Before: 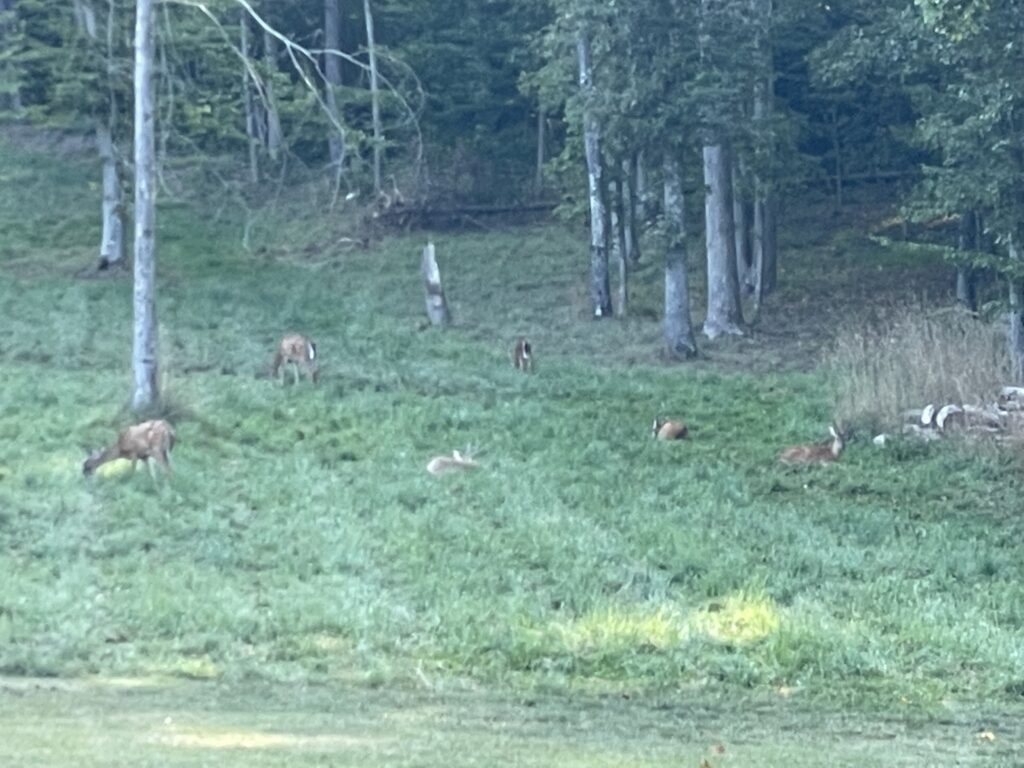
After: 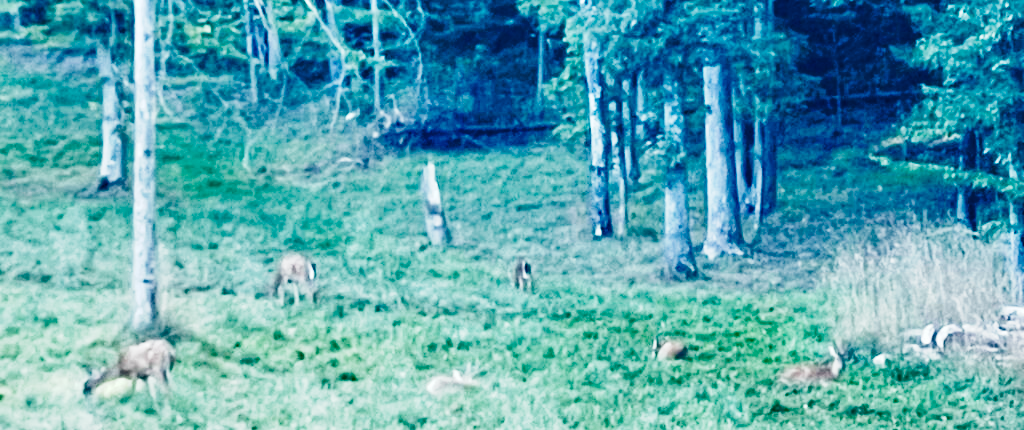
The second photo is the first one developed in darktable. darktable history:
crop and rotate: top 10.452%, bottom 33.548%
color balance rgb: shadows lift › chroma 2.043%, shadows lift › hue 216.55°, power › hue 323.87°, perceptual saturation grading › global saturation 20%, perceptual saturation grading › highlights -24.791%, perceptual saturation grading › shadows 50.1%, saturation formula JzAzBz (2021)
shadows and highlights: radius 106.51, shadows 24.09, highlights -58.64, low approximation 0.01, soften with gaussian
base curve: curves: ch0 [(0, 0) (0, 0.001) (0.001, 0.001) (0.004, 0.002) (0.007, 0.004) (0.015, 0.013) (0.033, 0.045) (0.052, 0.096) (0.075, 0.17) (0.099, 0.241) (0.163, 0.42) (0.219, 0.55) (0.259, 0.616) (0.327, 0.722) (0.365, 0.765) (0.522, 0.873) (0.547, 0.881) (0.689, 0.919) (0.826, 0.952) (1, 1)], preserve colors none
